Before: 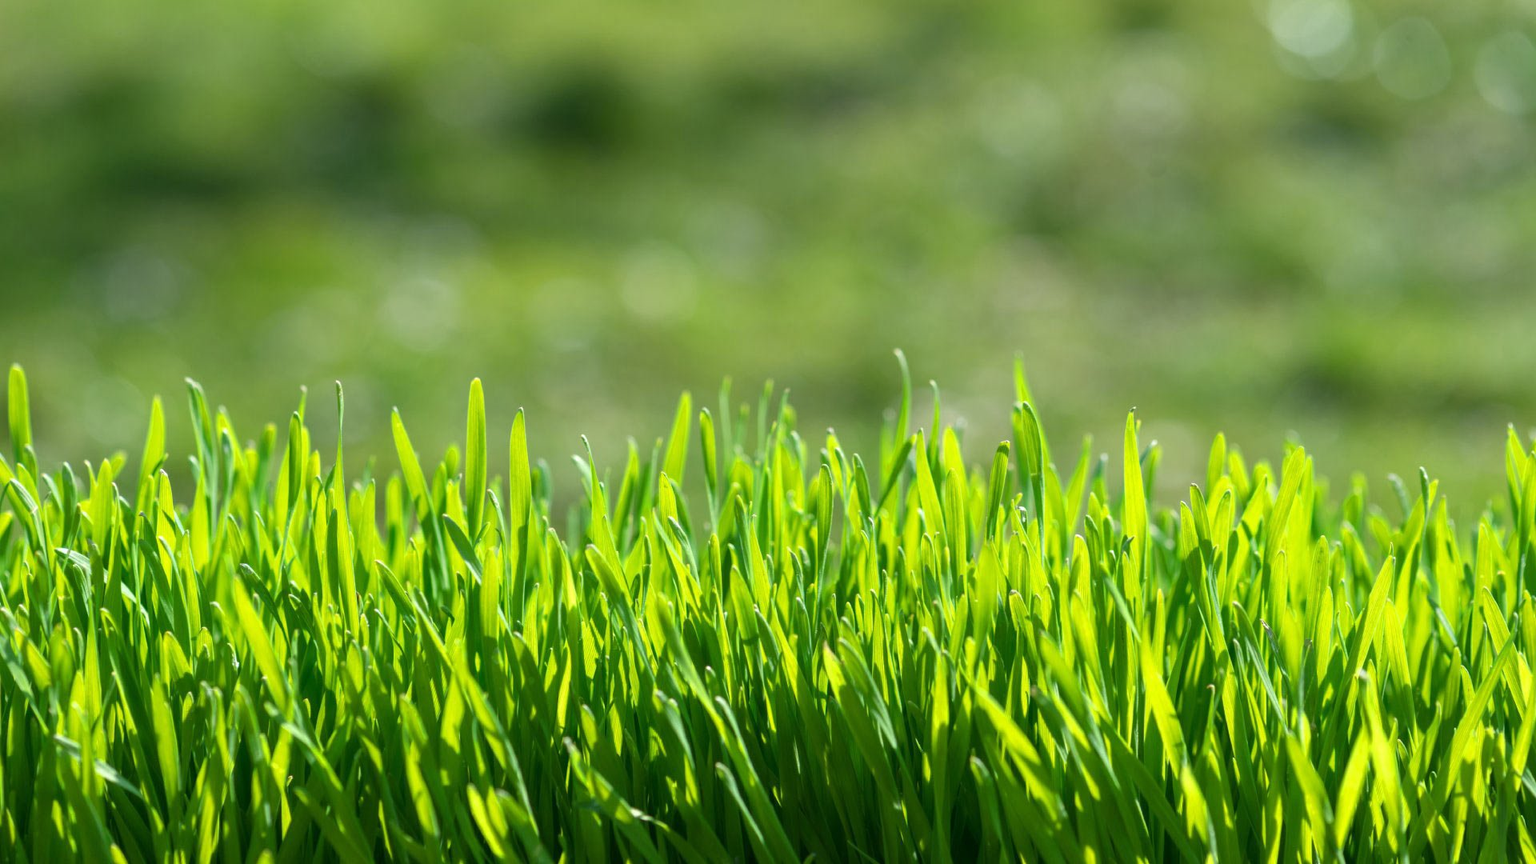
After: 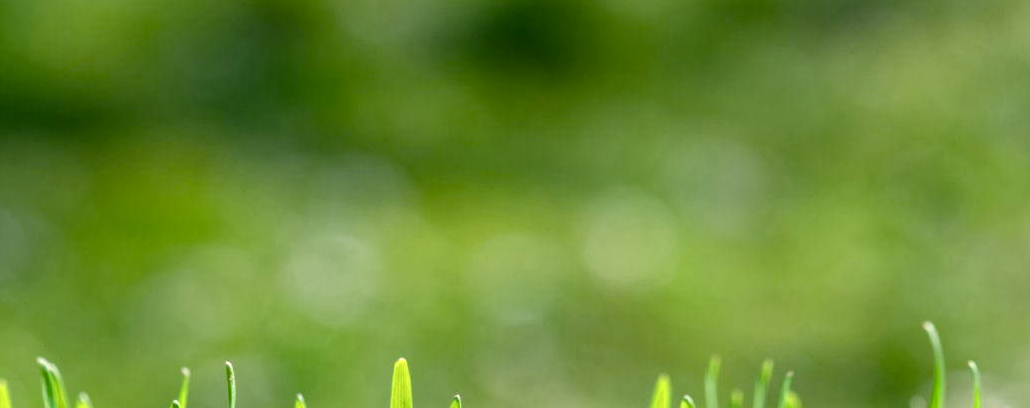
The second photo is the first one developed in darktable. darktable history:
crop: left 10.121%, top 10.631%, right 36.218%, bottom 51.526%
local contrast: on, module defaults
color balance rgb: perceptual saturation grading › global saturation 20%, perceptual saturation grading › highlights -25%, perceptual saturation grading › shadows 25%
